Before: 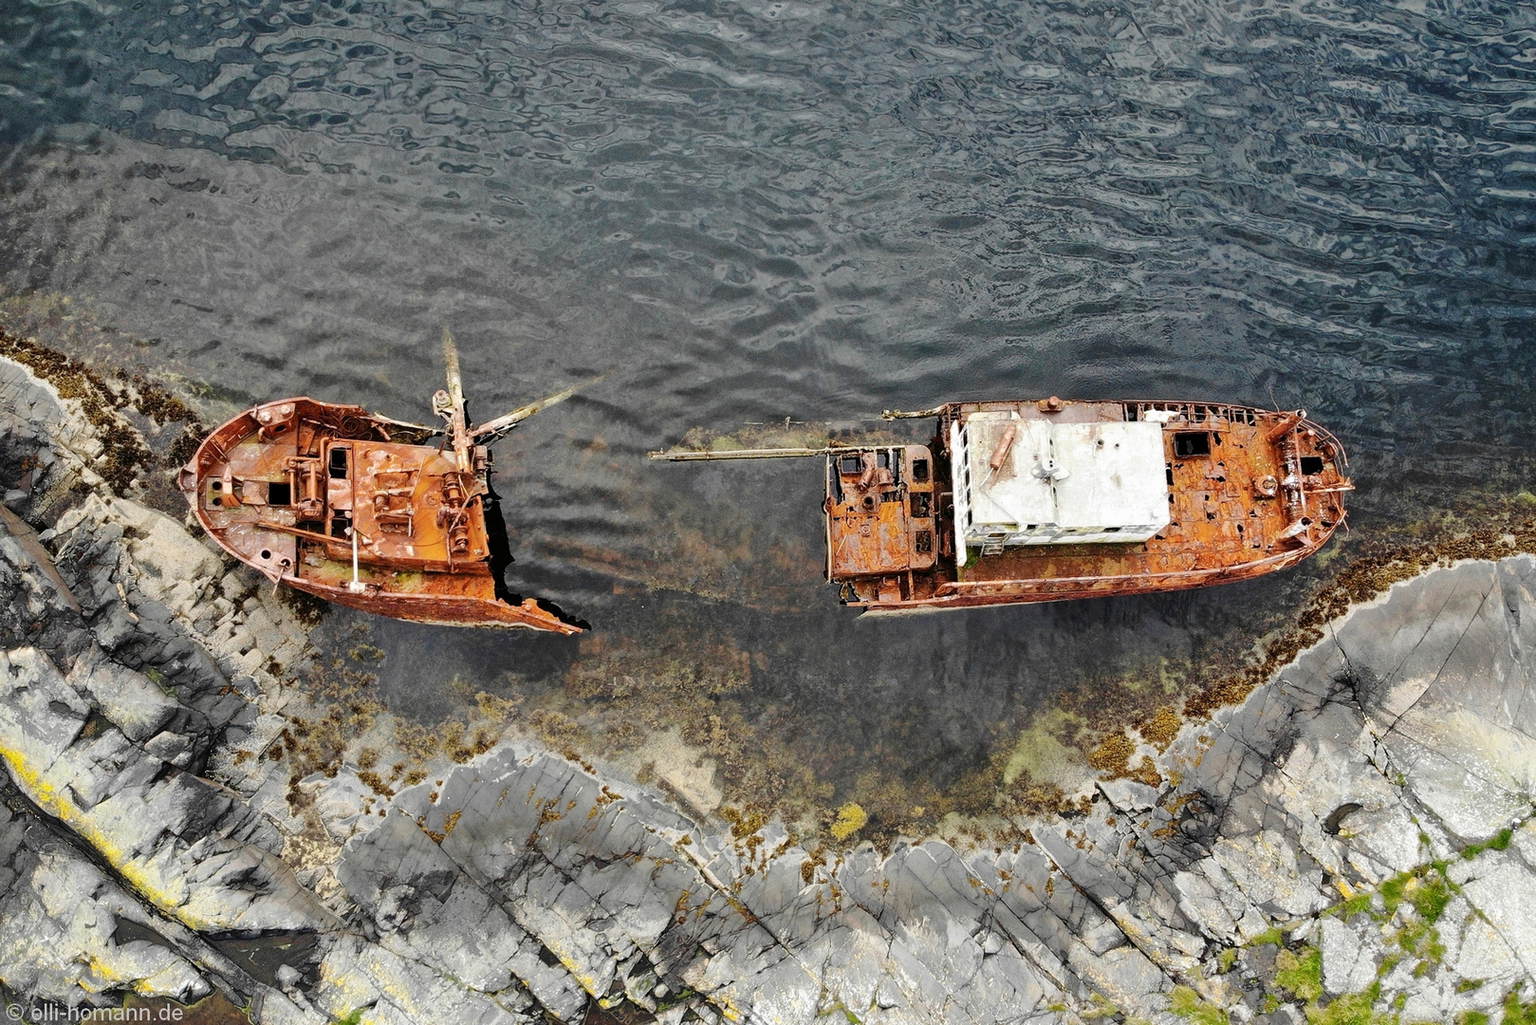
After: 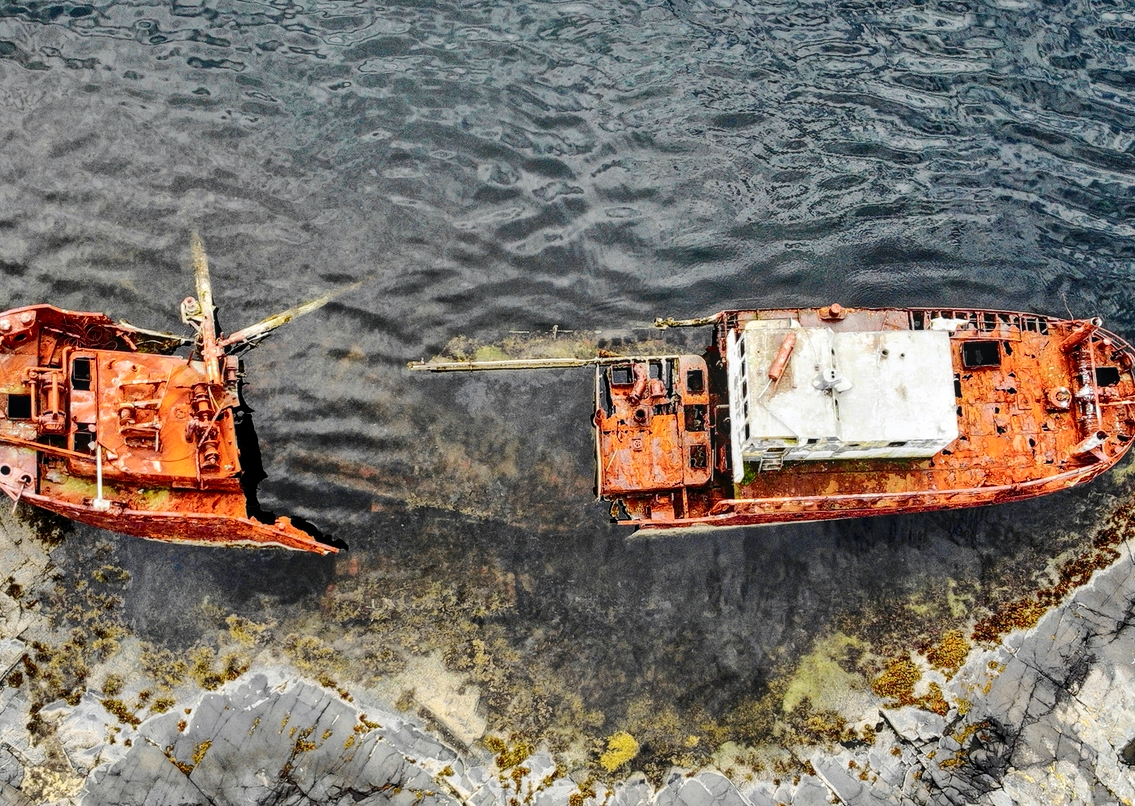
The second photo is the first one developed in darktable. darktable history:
tone curve: curves: ch0 [(0, 0) (0.126, 0.086) (0.338, 0.327) (0.494, 0.55) (0.703, 0.762) (1, 1)]; ch1 [(0, 0) (0.346, 0.324) (0.45, 0.431) (0.5, 0.5) (0.522, 0.517) (0.55, 0.578) (1, 1)]; ch2 [(0, 0) (0.44, 0.424) (0.501, 0.499) (0.554, 0.563) (0.622, 0.667) (0.707, 0.746) (1, 1)], color space Lab, independent channels, preserve colors none
local contrast: on, module defaults
crop and rotate: left 17.006%, top 10.693%, right 12.834%, bottom 14.588%
